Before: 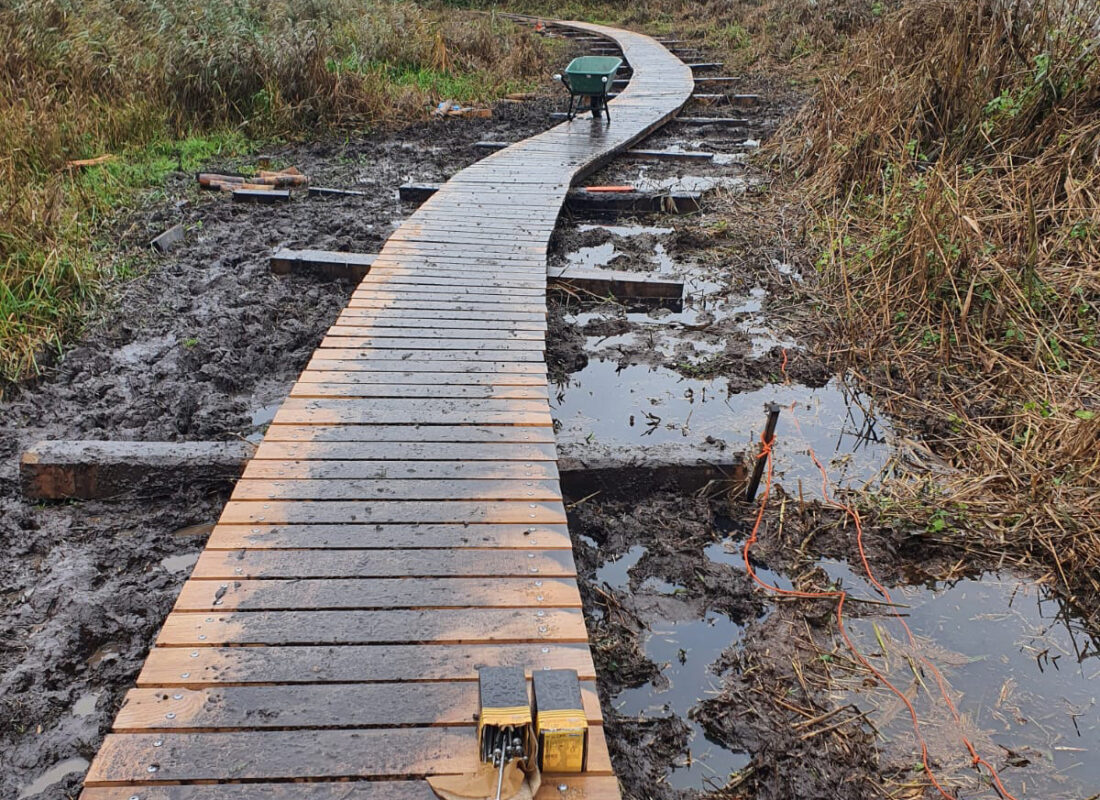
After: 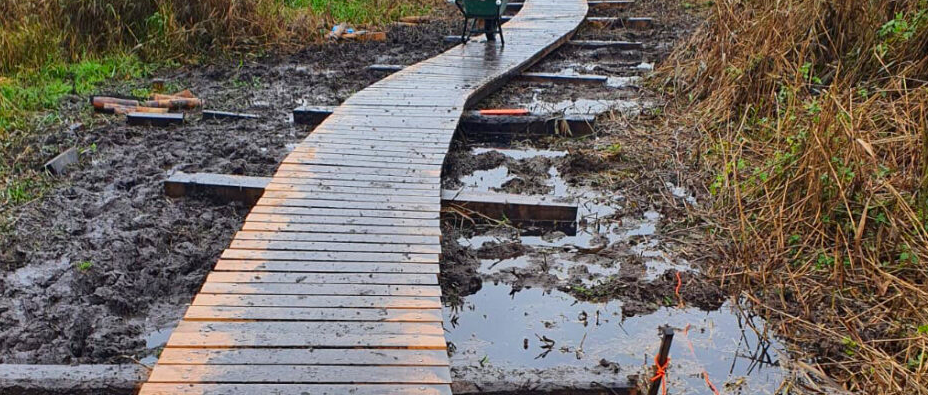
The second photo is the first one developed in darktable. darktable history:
crop and rotate: left 9.703%, top 9.704%, right 5.909%, bottom 40.852%
tone equalizer: on, module defaults
contrast brightness saturation: brightness -0.028, saturation 0.359
exposure: compensate exposure bias true, compensate highlight preservation false
